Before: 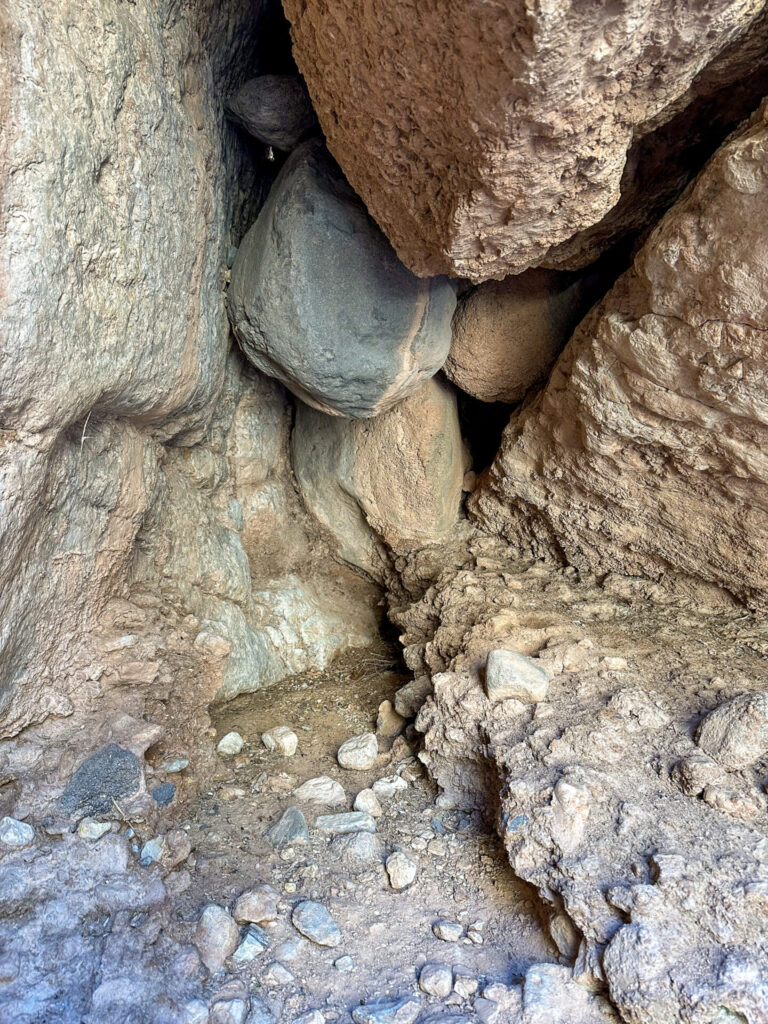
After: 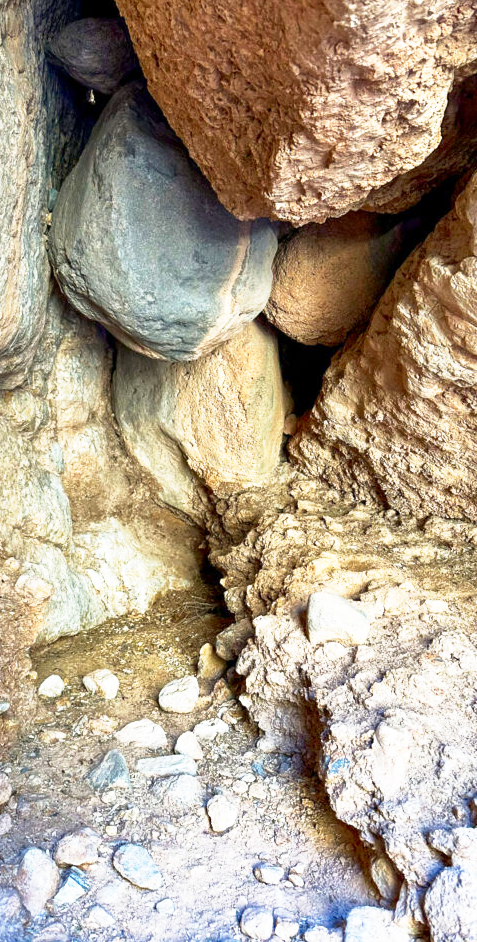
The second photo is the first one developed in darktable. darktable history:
base curve: curves: ch0 [(0, 0) (0.495, 0.917) (1, 1)], preserve colors none
contrast brightness saturation: contrast 0.121, brightness -0.125, saturation 0.202
shadows and highlights: highlights color adjustment 56.52%
crop and rotate: left 23.376%, top 5.645%, right 14.493%, bottom 2.284%
